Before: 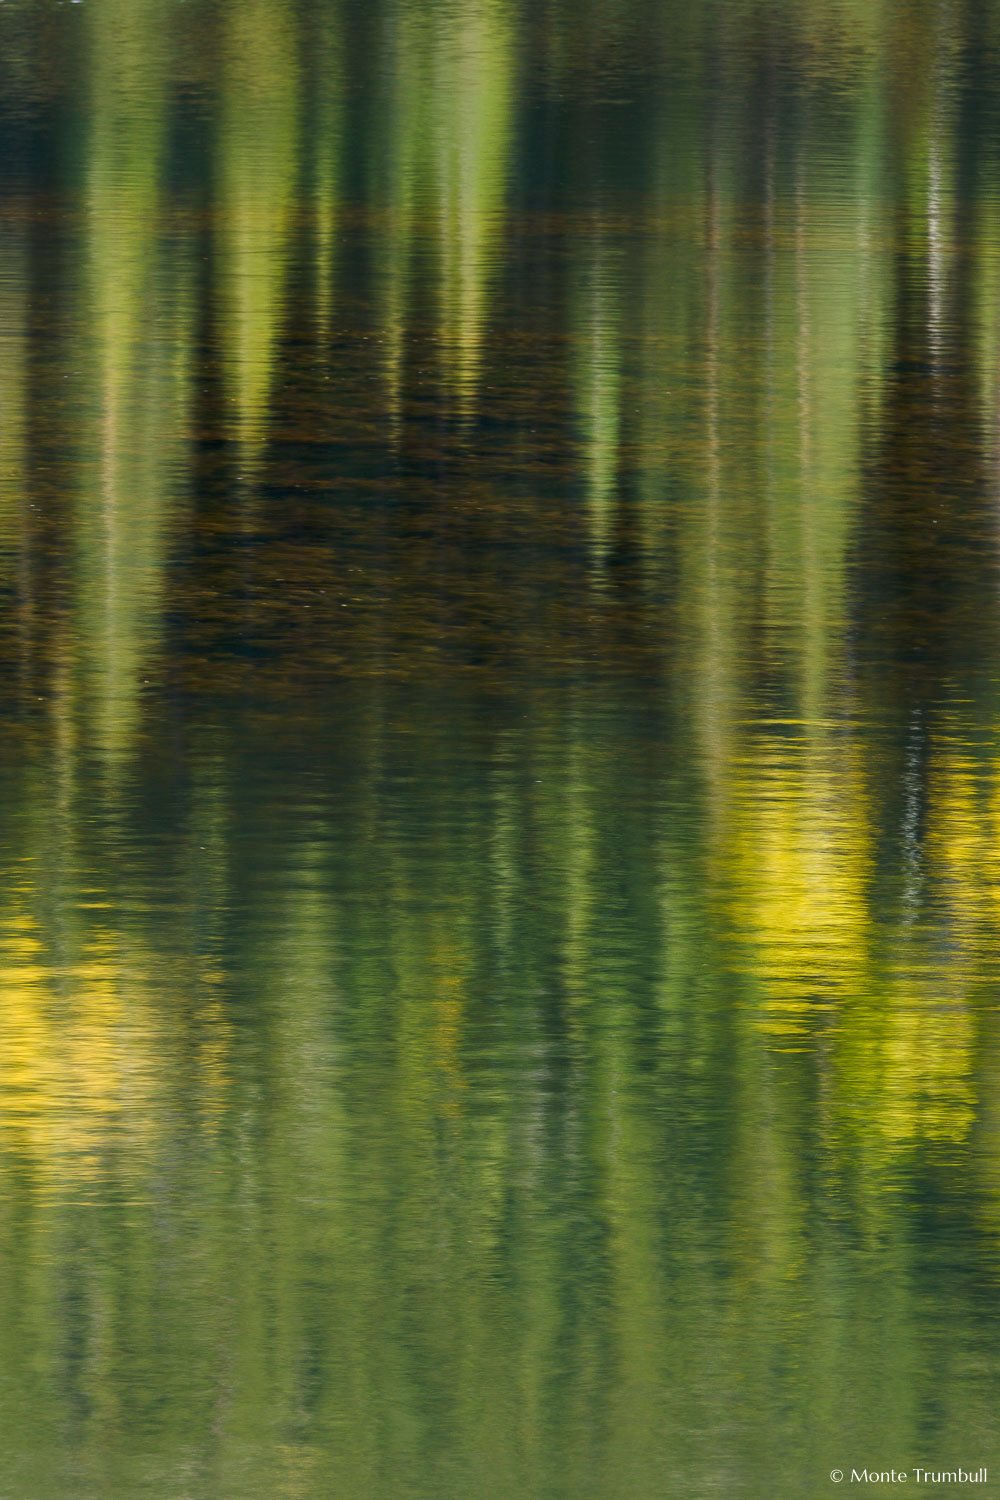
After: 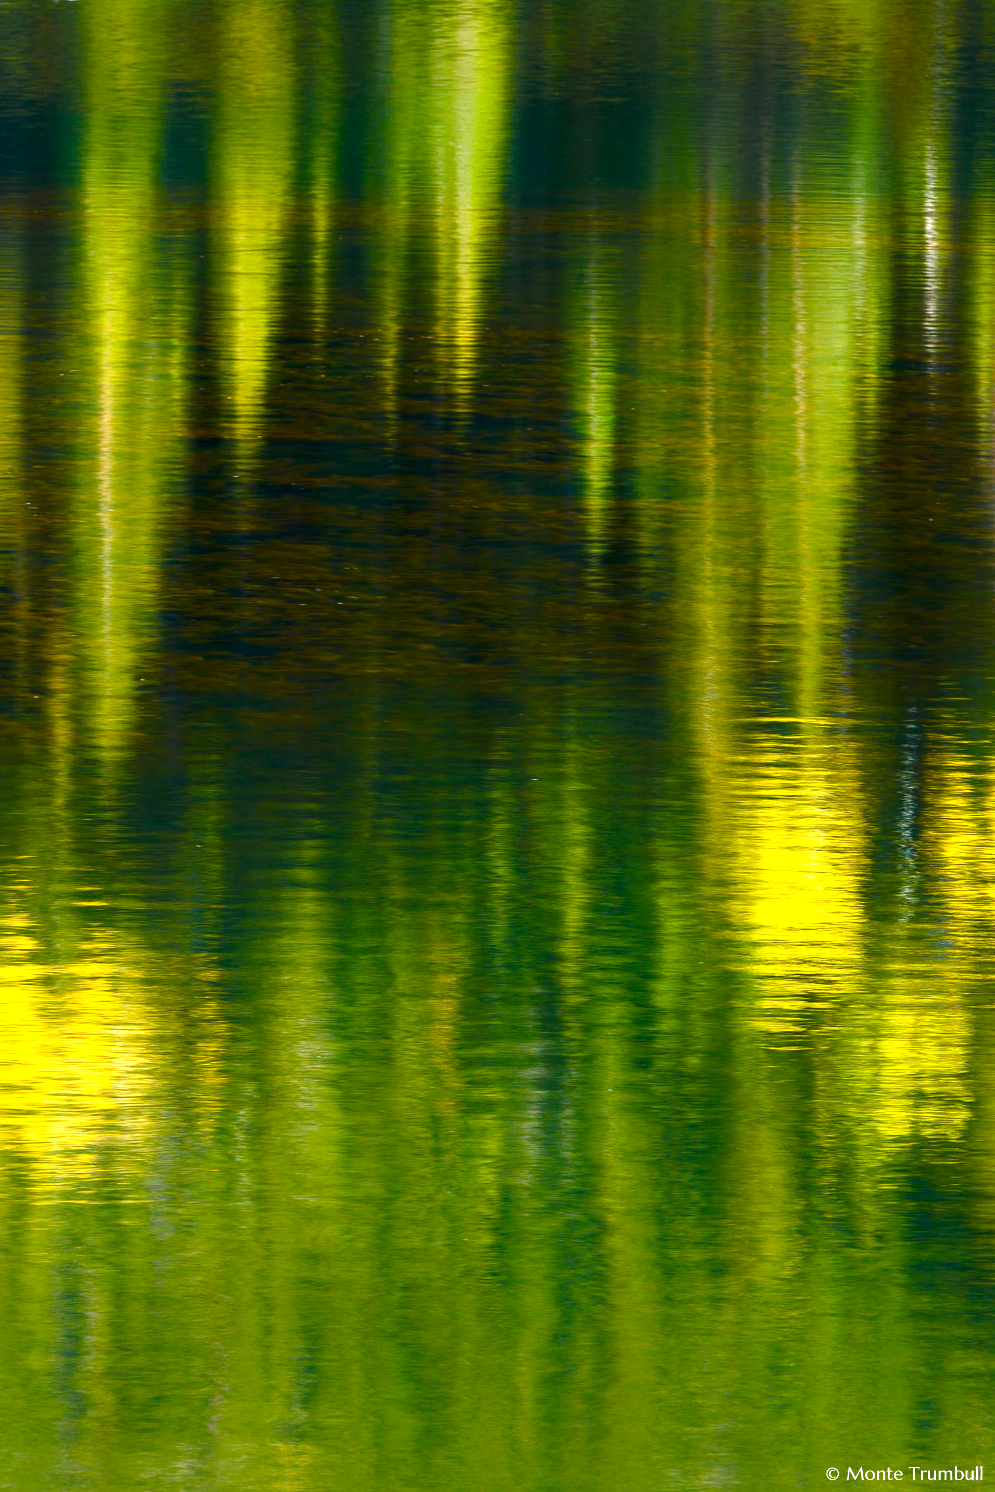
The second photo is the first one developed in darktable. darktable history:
color balance rgb: shadows lift › chroma 2.031%, shadows lift › hue 216.56°, linear chroma grading › global chroma 15.059%, perceptual saturation grading › global saturation 27.967%, perceptual saturation grading › highlights -24.982%, perceptual saturation grading › mid-tones 24.999%, perceptual saturation grading › shadows 50.183%, perceptual brilliance grading › global brilliance 12.828%
crop and rotate: left 0.494%, top 0.234%, bottom 0.235%
tone equalizer: -8 EV -0.77 EV, -7 EV -0.672 EV, -6 EV -0.623 EV, -5 EV -0.407 EV, -3 EV 0.38 EV, -2 EV 0.6 EV, -1 EV 0.699 EV, +0 EV 0.764 EV, edges refinement/feathering 500, mask exposure compensation -1.57 EV, preserve details guided filter
